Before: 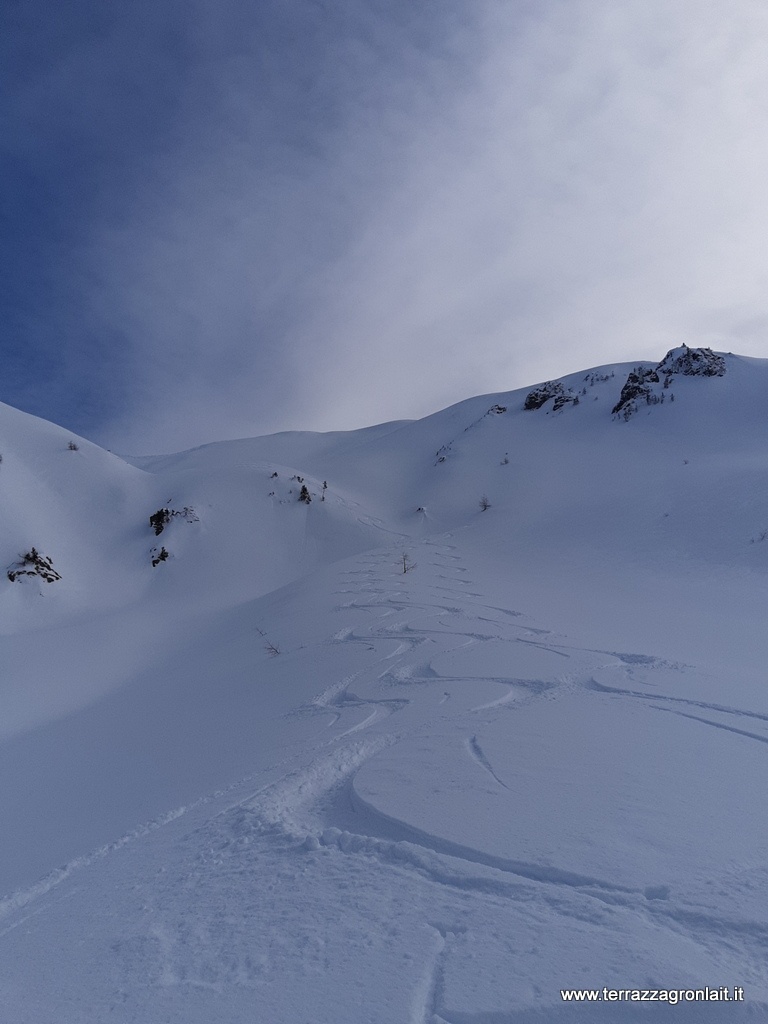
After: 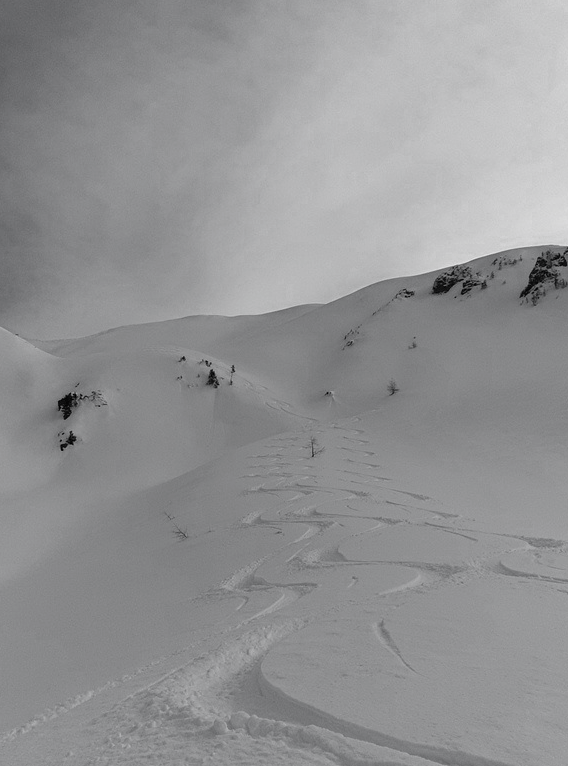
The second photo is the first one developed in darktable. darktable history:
color zones: curves: ch0 [(0, 0.613) (0.01, 0.613) (0.245, 0.448) (0.498, 0.529) (0.642, 0.665) (0.879, 0.777) (0.99, 0.613)]; ch1 [(0, 0.035) (0.121, 0.189) (0.259, 0.197) (0.415, 0.061) (0.589, 0.022) (0.732, 0.022) (0.857, 0.026) (0.991, 0.053)]
crop and rotate: left 12.104%, top 11.355%, right 13.912%, bottom 13.839%
shadows and highlights: shadows 5.68, soften with gaussian
